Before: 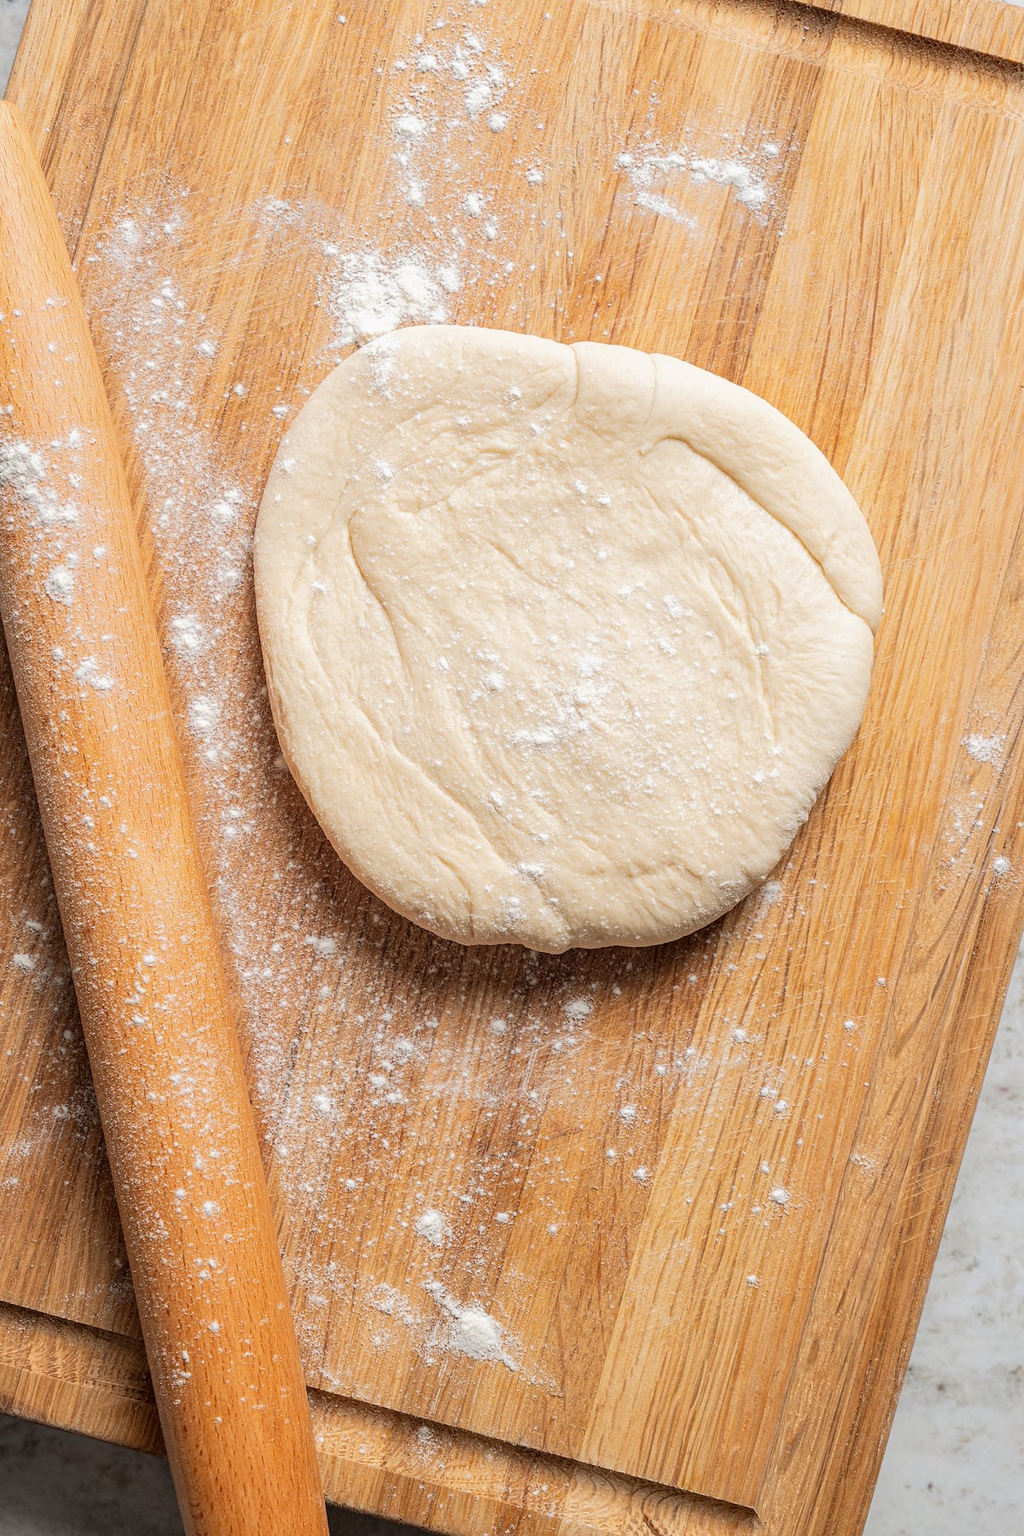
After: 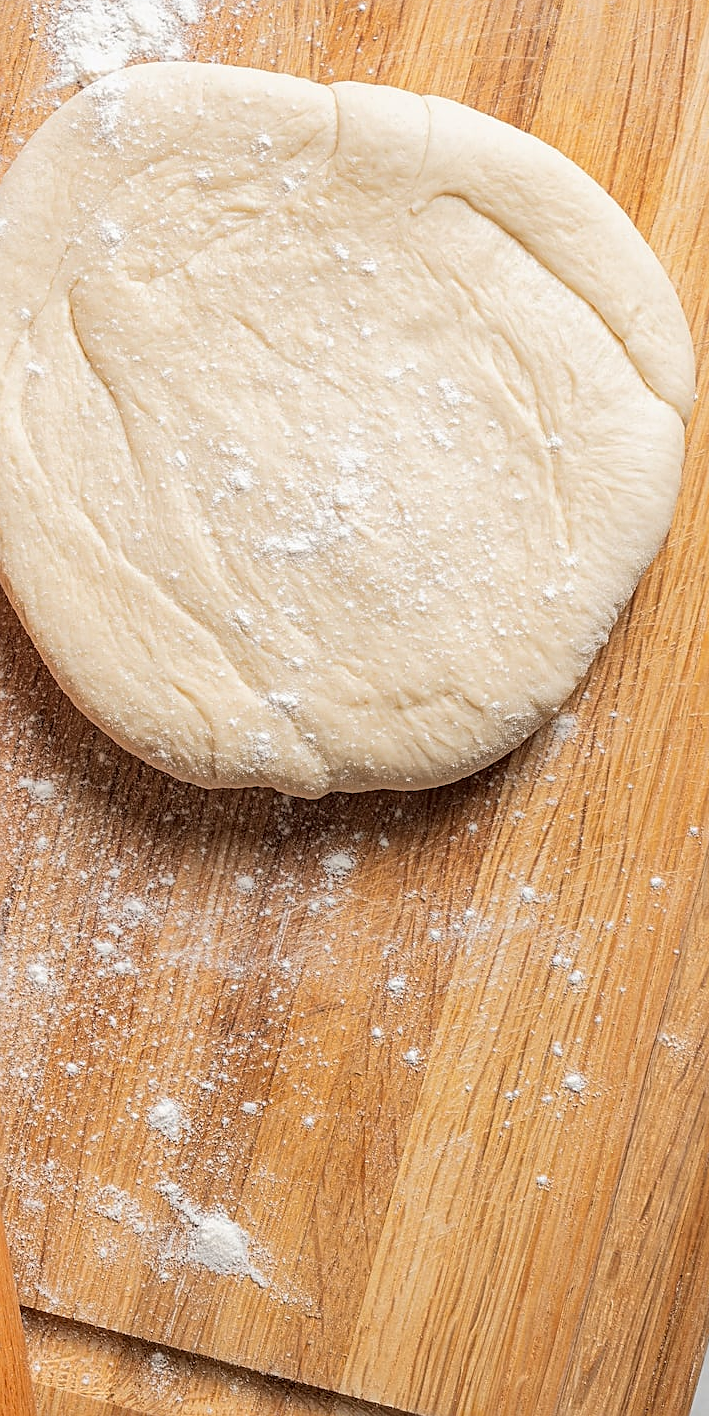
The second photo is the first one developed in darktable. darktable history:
crop and rotate: left 28.256%, top 17.734%, right 12.656%, bottom 3.573%
sharpen: on, module defaults
